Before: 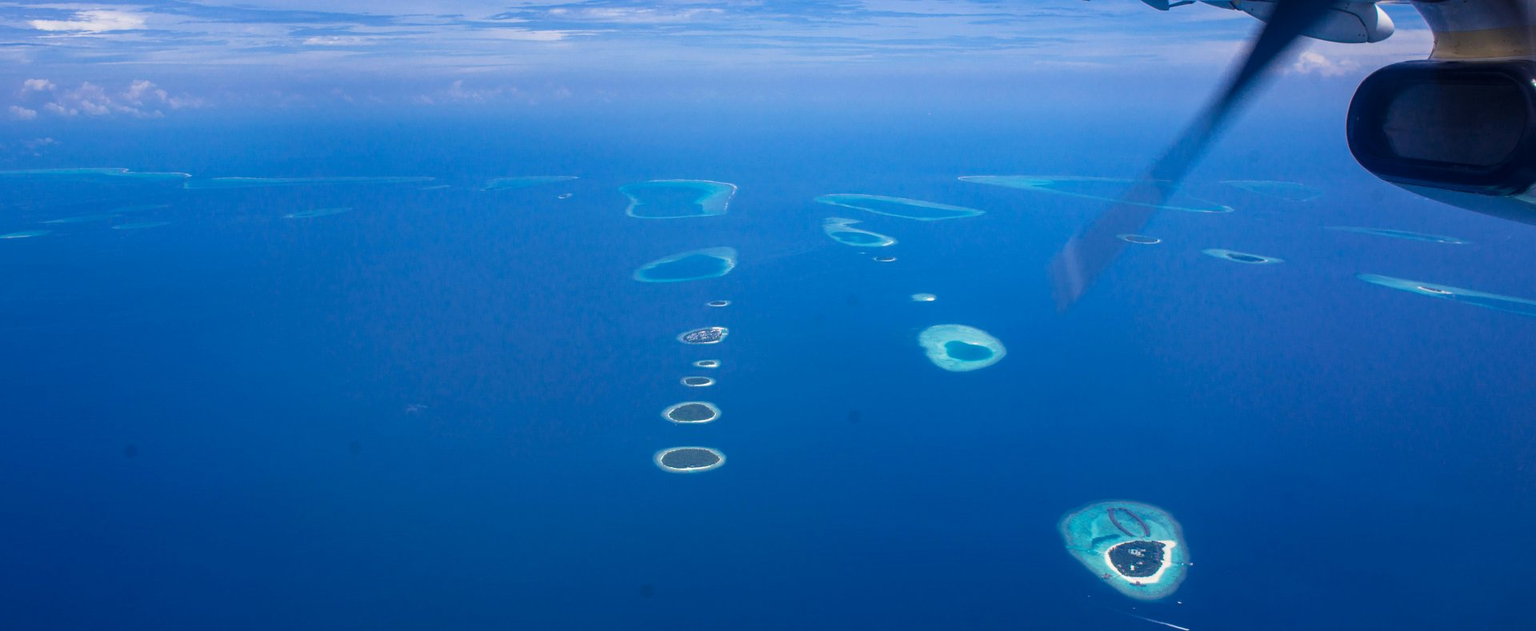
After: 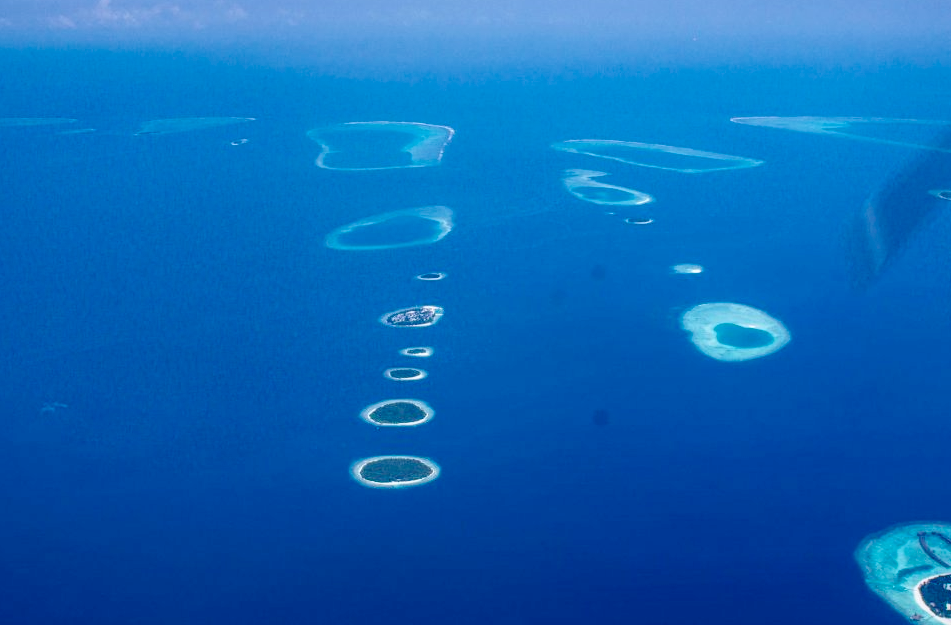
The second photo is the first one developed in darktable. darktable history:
base curve: curves: ch0 [(0, 0) (0.028, 0.03) (0.121, 0.232) (0.46, 0.748) (0.859, 0.968) (1, 1)], preserve colors none
crop and rotate: angle 0.015°, left 24.308%, top 13.07%, right 26.104%, bottom 7.663%
exposure: exposure -0.927 EV, compensate highlight preservation false
local contrast: highlights 38%, shadows 59%, detail 137%, midtone range 0.509
color correction: highlights a* -0.079, highlights b* -5.11, shadows a* -0.149, shadows b* -0.087
